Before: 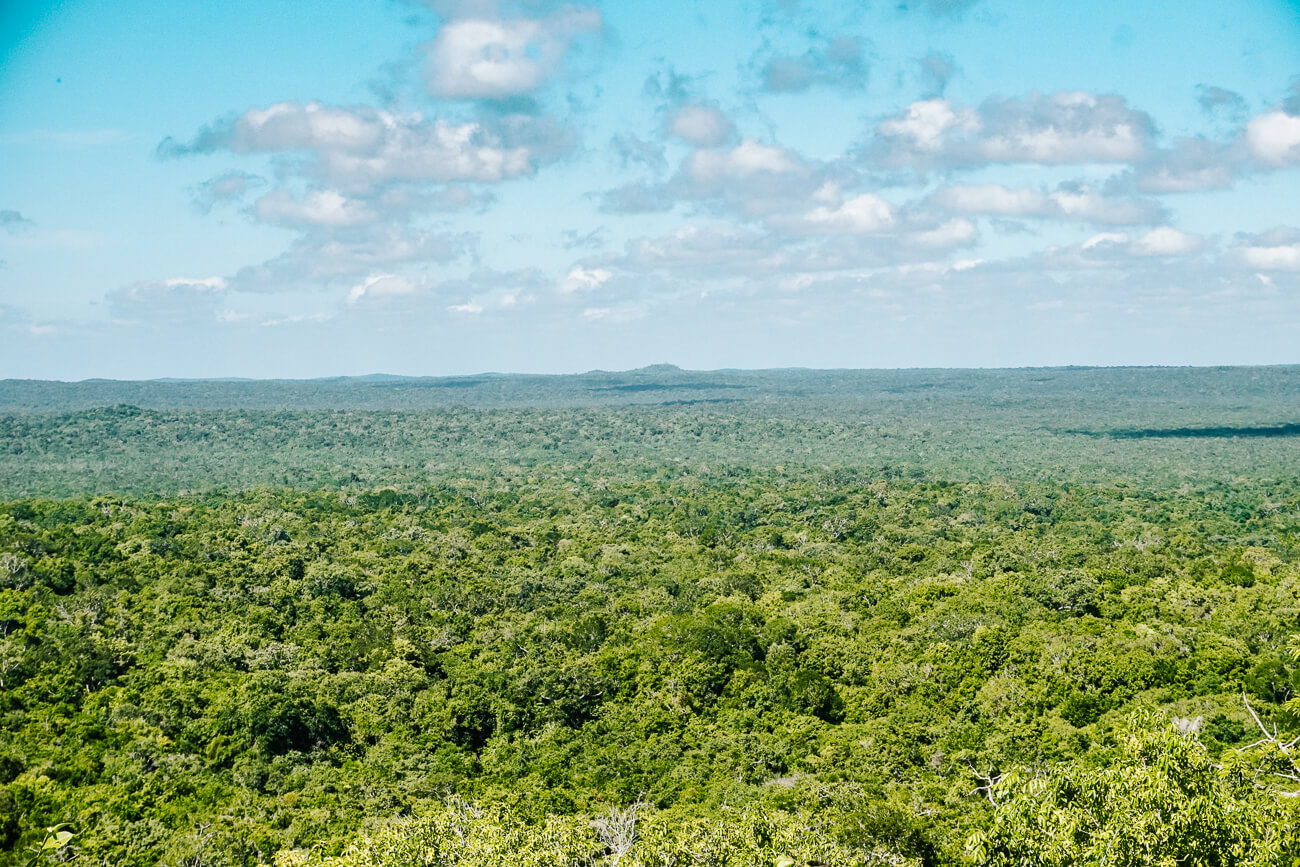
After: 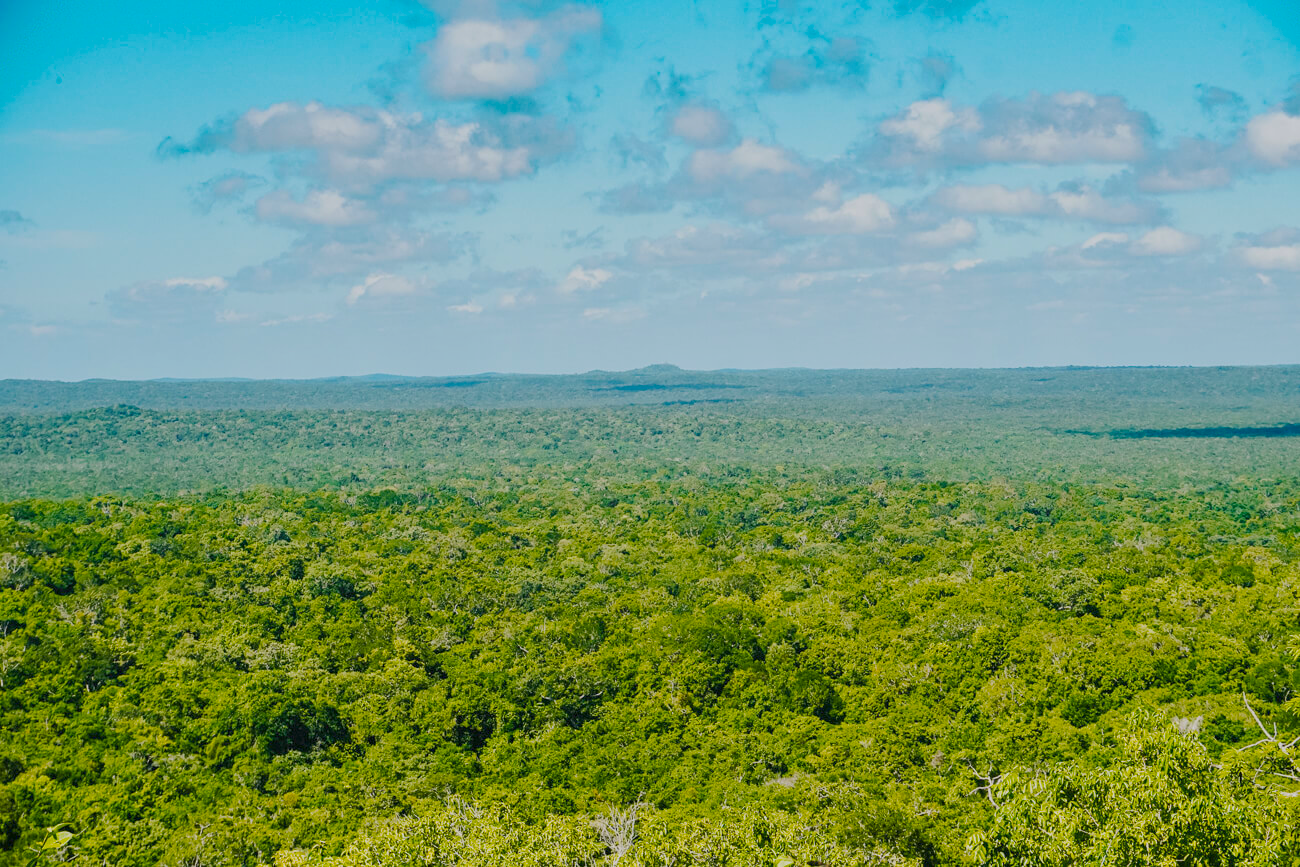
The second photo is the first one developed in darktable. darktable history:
shadows and highlights: shadows 37.55, highlights -26.64, soften with gaussian
color balance rgb: shadows lift › chroma 2.953%, shadows lift › hue 279.39°, perceptual saturation grading › global saturation 25.059%, global vibrance 24.197%, contrast -24.424%
